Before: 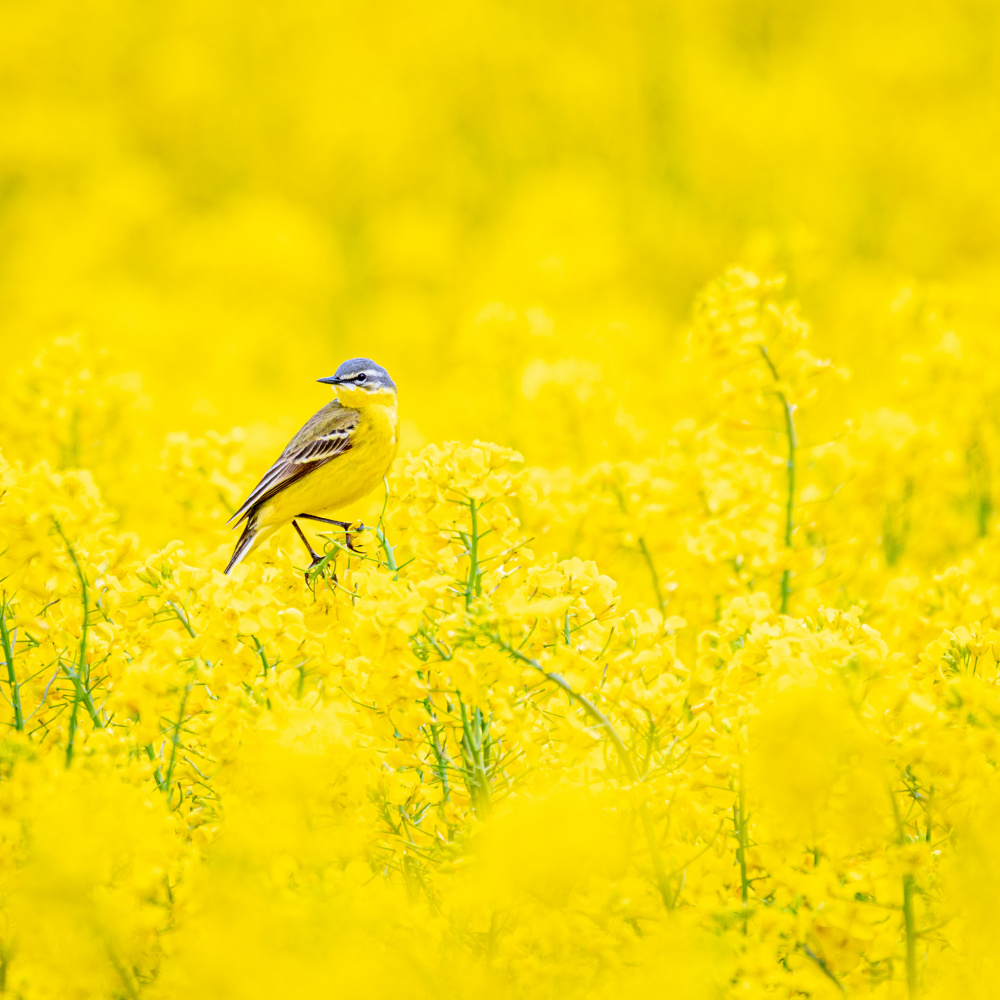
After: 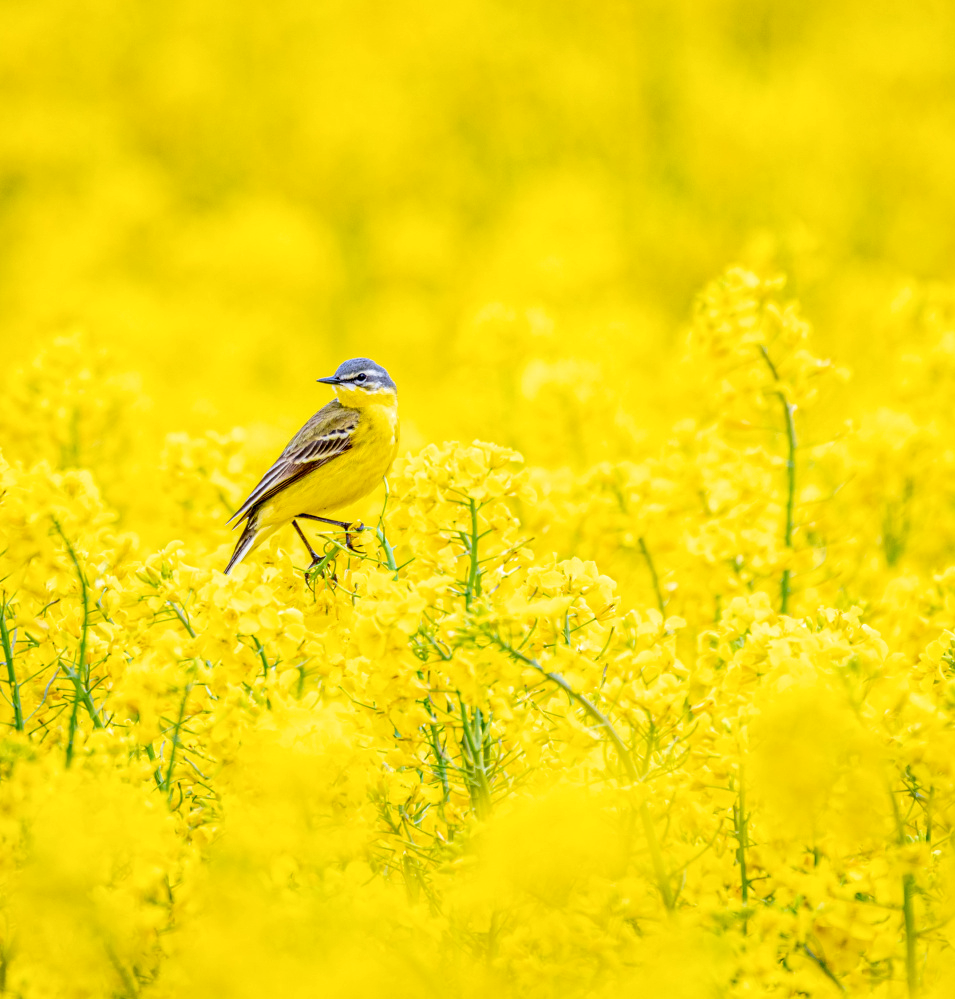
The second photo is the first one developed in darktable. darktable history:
crop: right 4.411%, bottom 0.029%
local contrast: detail 130%
